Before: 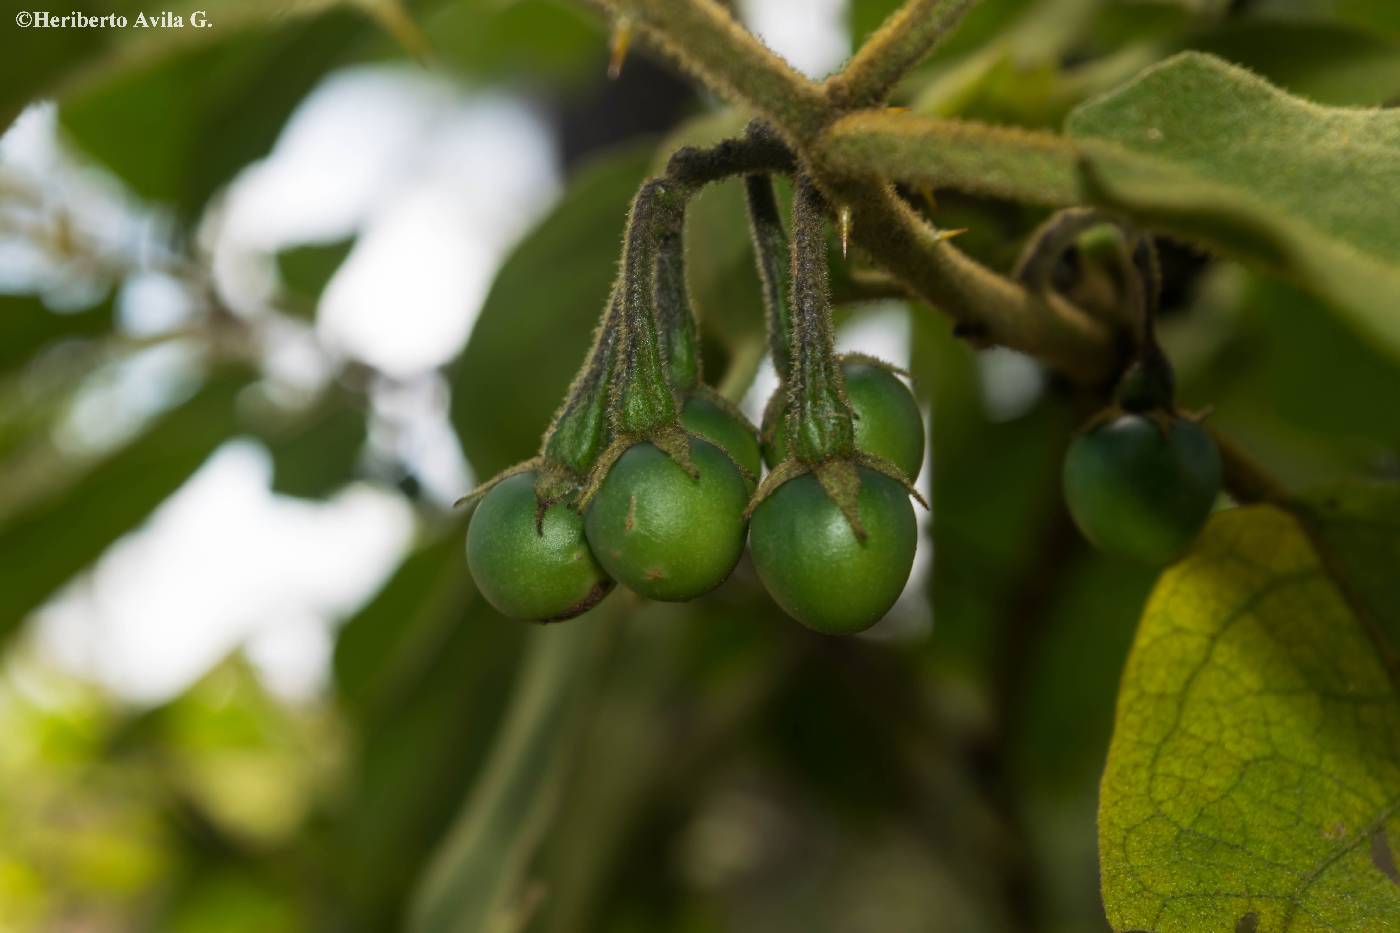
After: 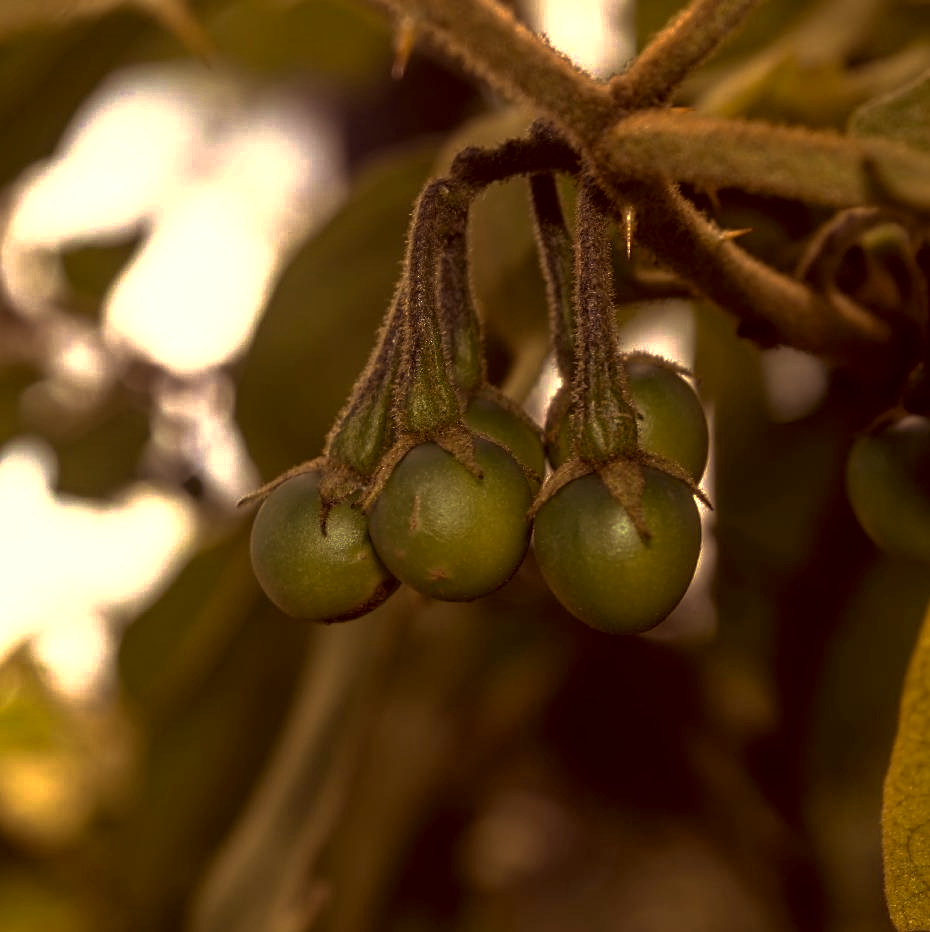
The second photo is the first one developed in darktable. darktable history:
crop and rotate: left 15.472%, right 18.038%
color zones: curves: ch0 [(0.018, 0.548) (0.197, 0.654) (0.425, 0.447) (0.605, 0.658) (0.732, 0.579)]; ch1 [(0.105, 0.531) (0.224, 0.531) (0.386, 0.39) (0.618, 0.456) (0.732, 0.456) (0.956, 0.421)]; ch2 [(0.039, 0.583) (0.215, 0.465) (0.399, 0.544) (0.465, 0.548) (0.614, 0.447) (0.724, 0.43) (0.882, 0.623) (0.956, 0.632)]
local contrast: on, module defaults
base curve: curves: ch0 [(0, 0) (0.564, 0.291) (0.802, 0.731) (1, 1)], preserve colors none
sharpen: amount 0.207
color correction: highlights a* 9.63, highlights b* 38.96, shadows a* 14.82, shadows b* 3.5
